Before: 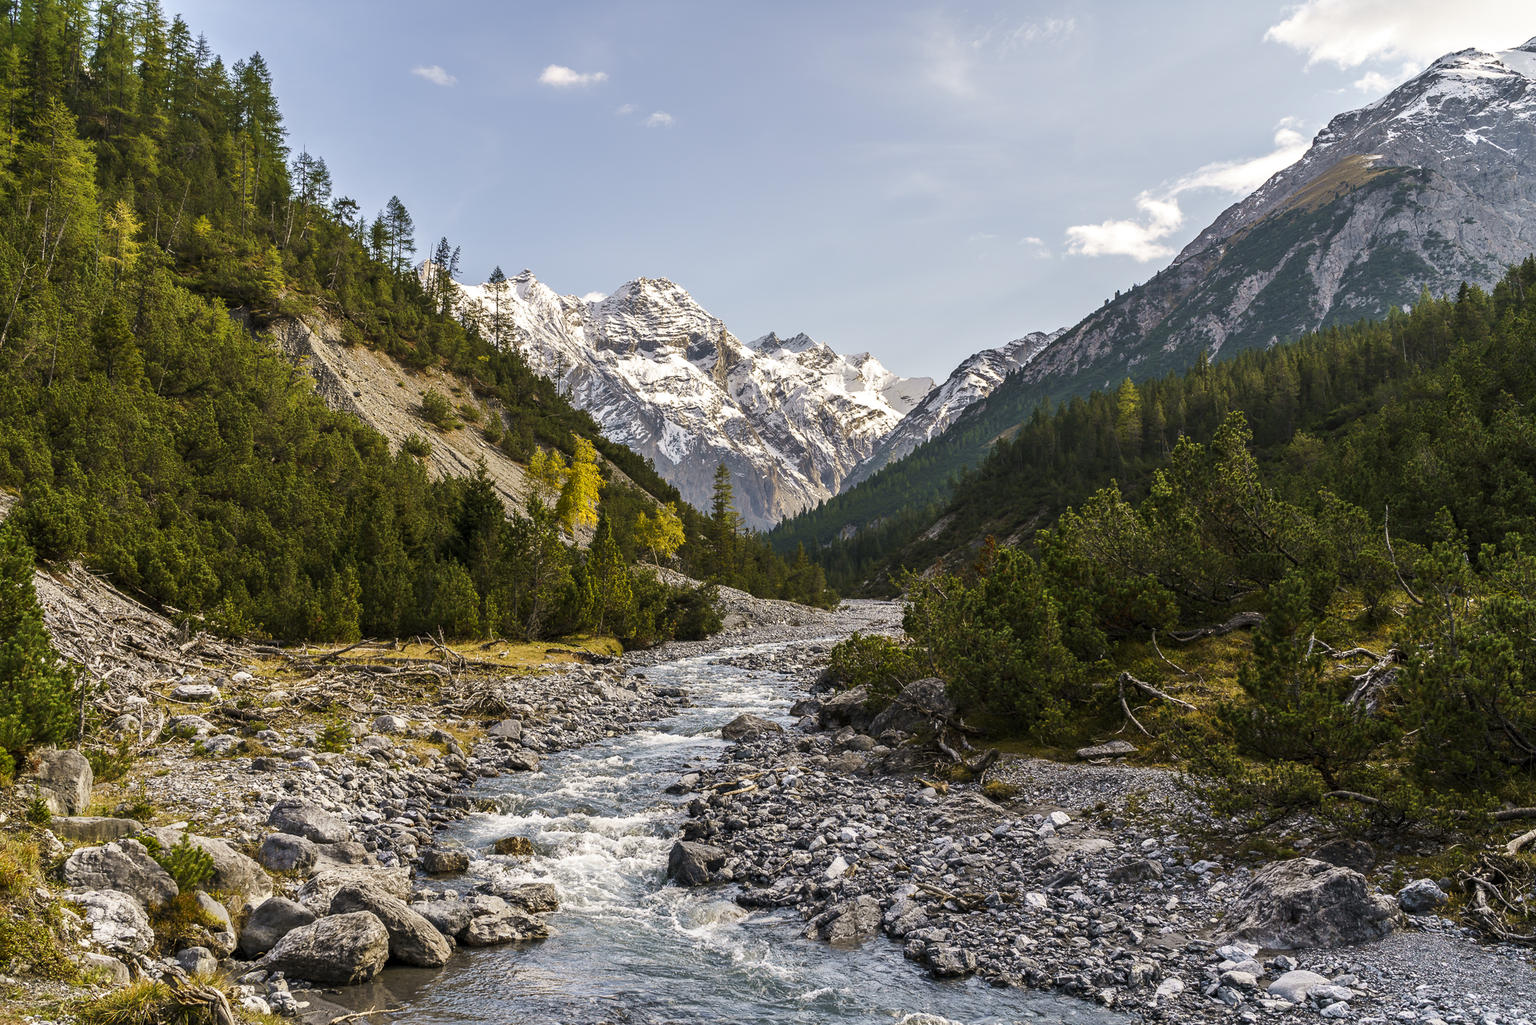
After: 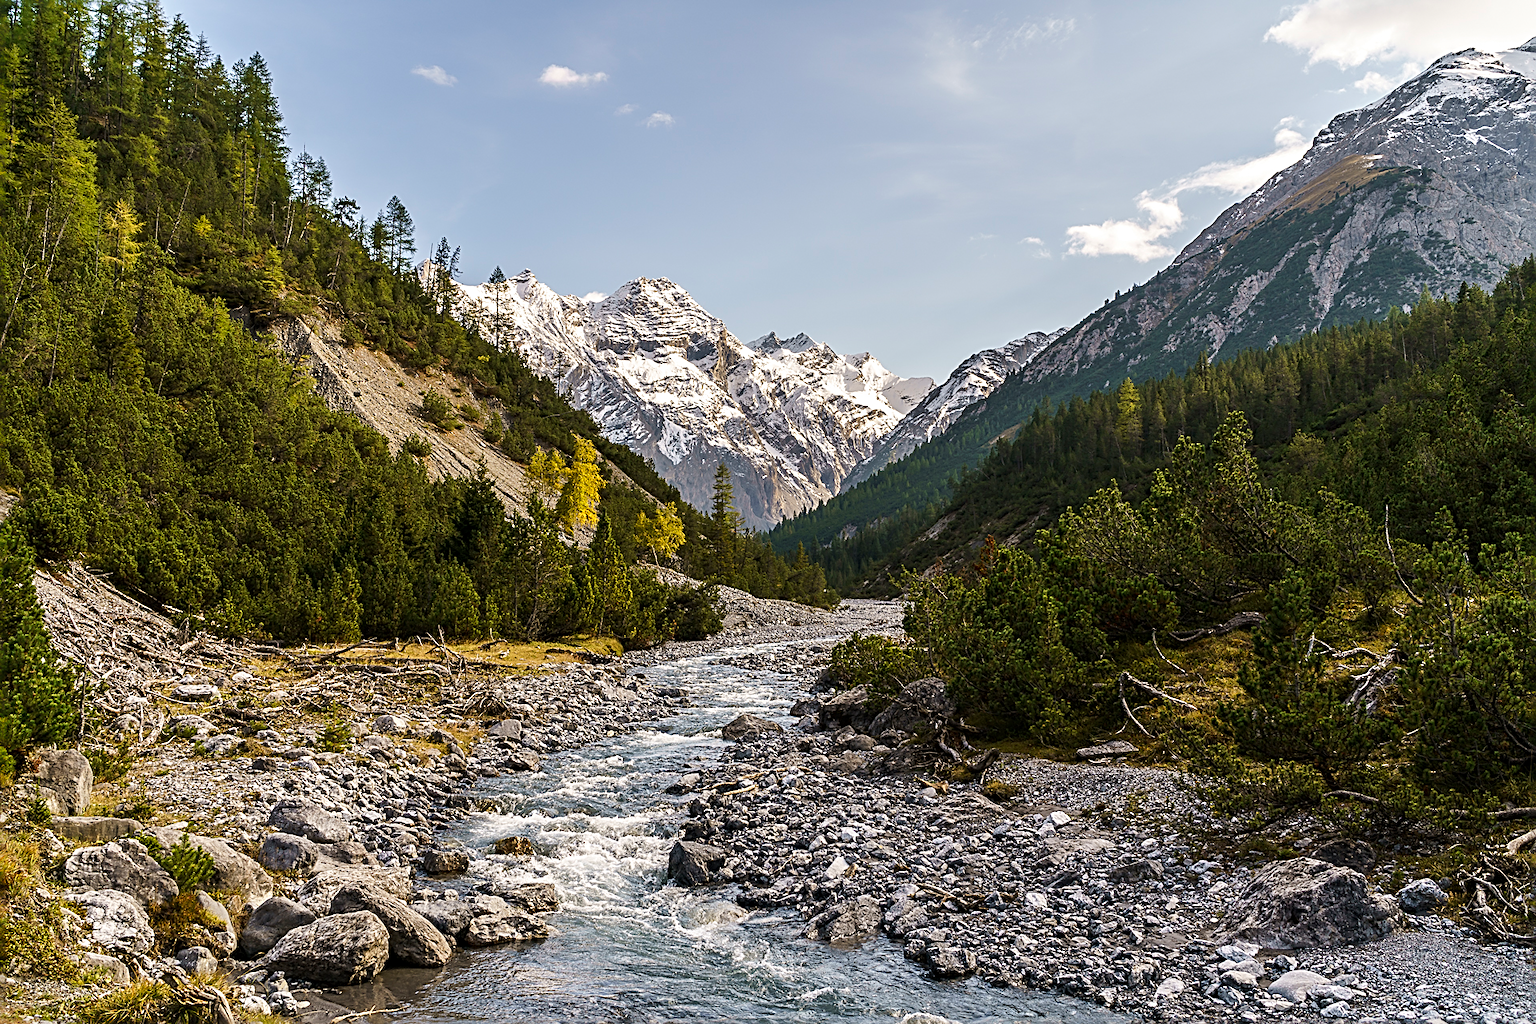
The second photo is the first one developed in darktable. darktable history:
sharpen: radius 2.676, amount 0.669
